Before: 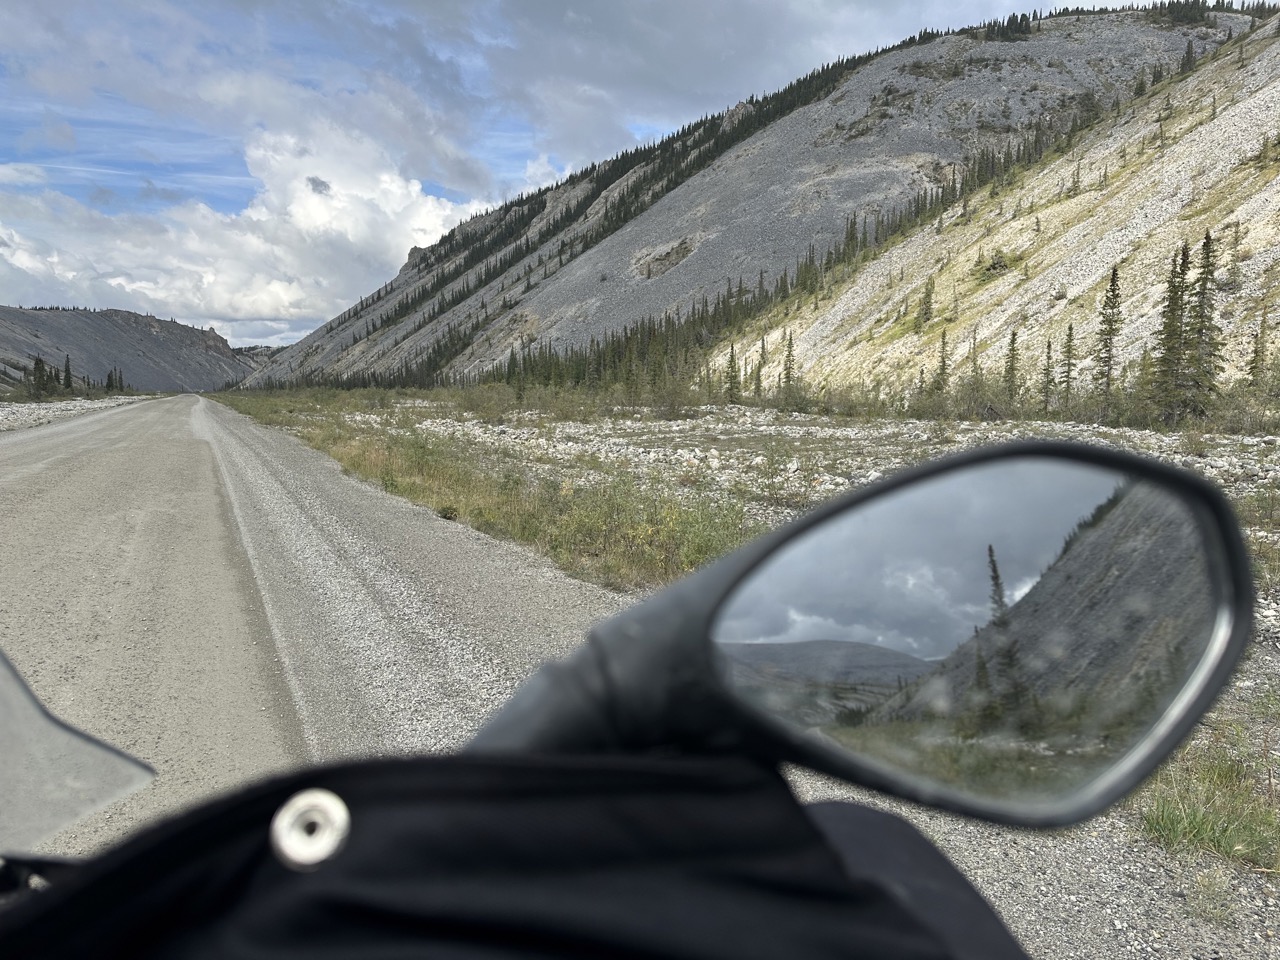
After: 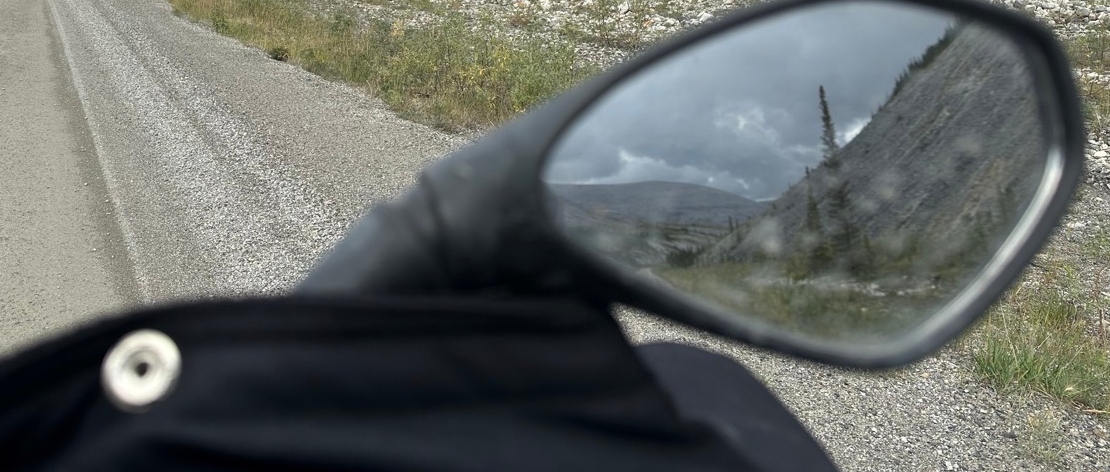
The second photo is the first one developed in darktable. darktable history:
crop and rotate: left 13.244%, top 47.845%, bottom 2.913%
